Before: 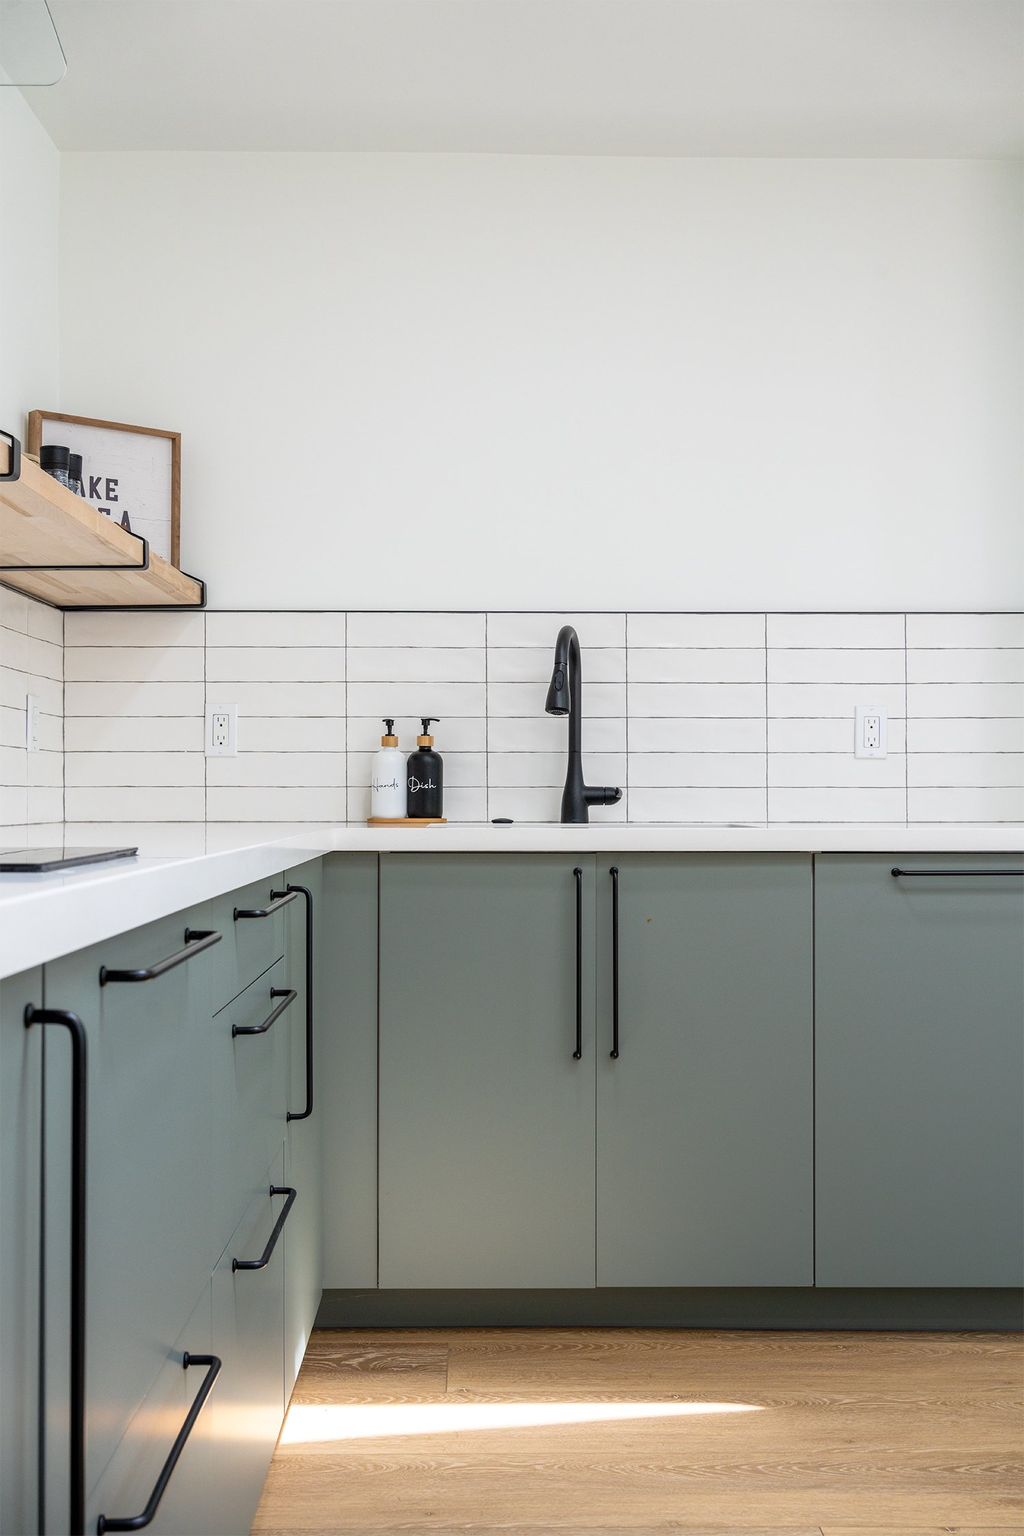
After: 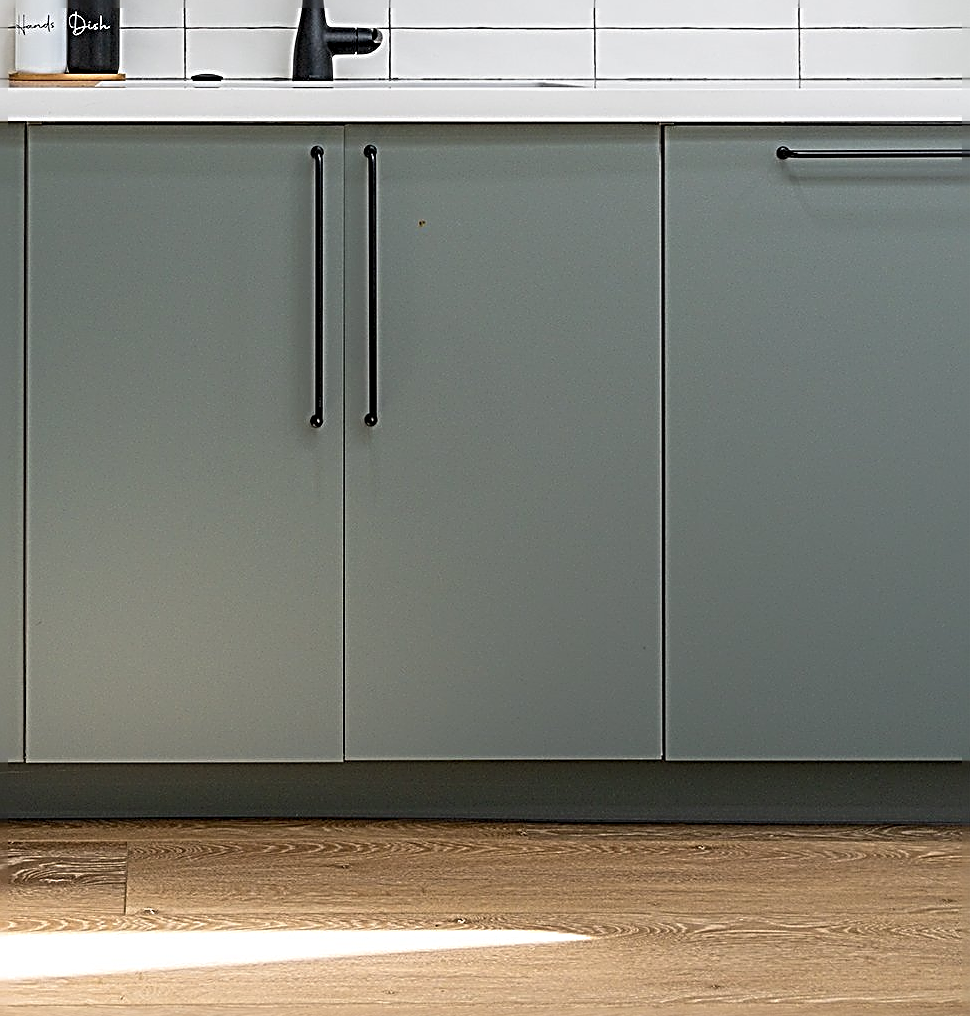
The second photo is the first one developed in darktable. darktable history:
sharpen: radius 3.154, amount 1.729
crop and rotate: left 35.323%, top 50.028%, bottom 4.798%
